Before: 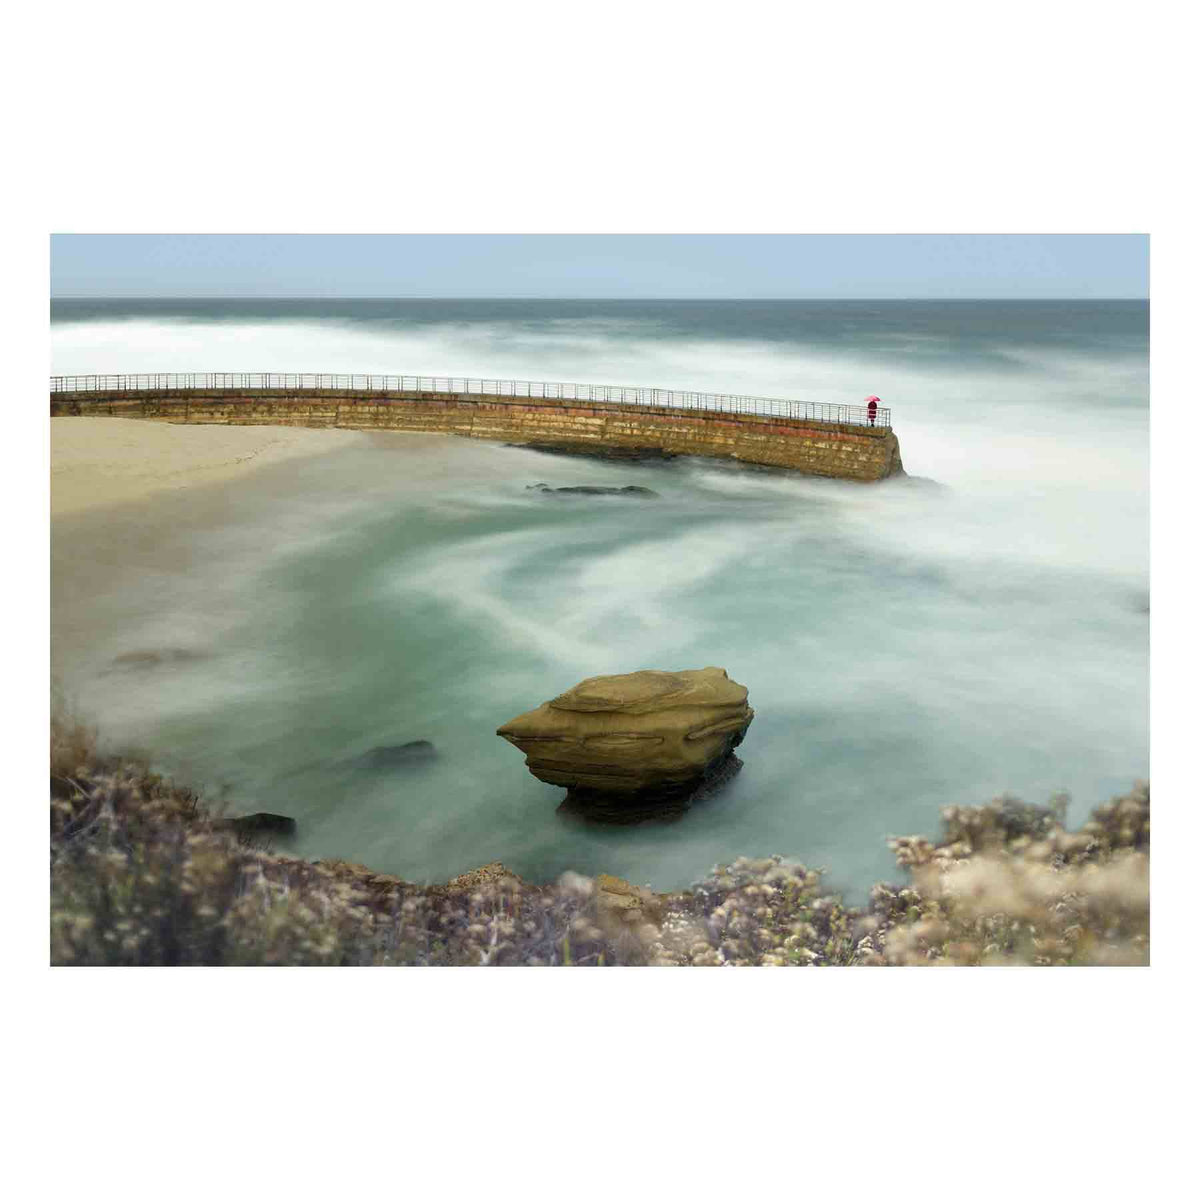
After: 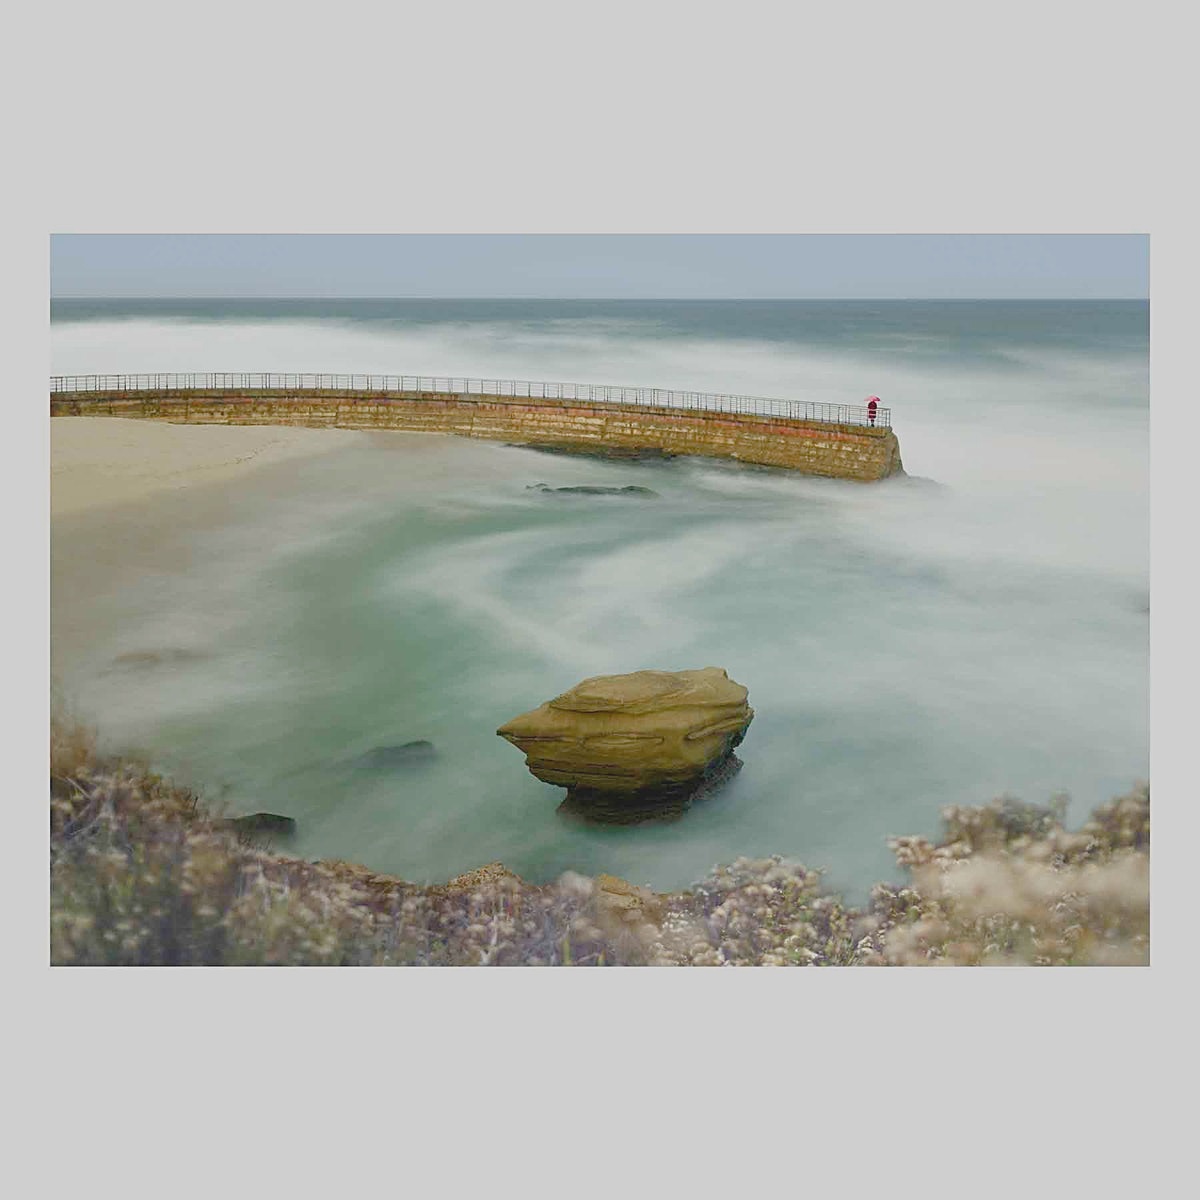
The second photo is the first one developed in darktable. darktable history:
sharpen: on, module defaults
color balance rgb: shadows lift › chroma 1%, shadows lift › hue 113°, highlights gain › chroma 0.2%, highlights gain › hue 333°, perceptual saturation grading › global saturation 20%, perceptual saturation grading › highlights -50%, perceptual saturation grading › shadows 25%, contrast -20%
contrast brightness saturation: contrast -0.15, brightness 0.05, saturation -0.12
